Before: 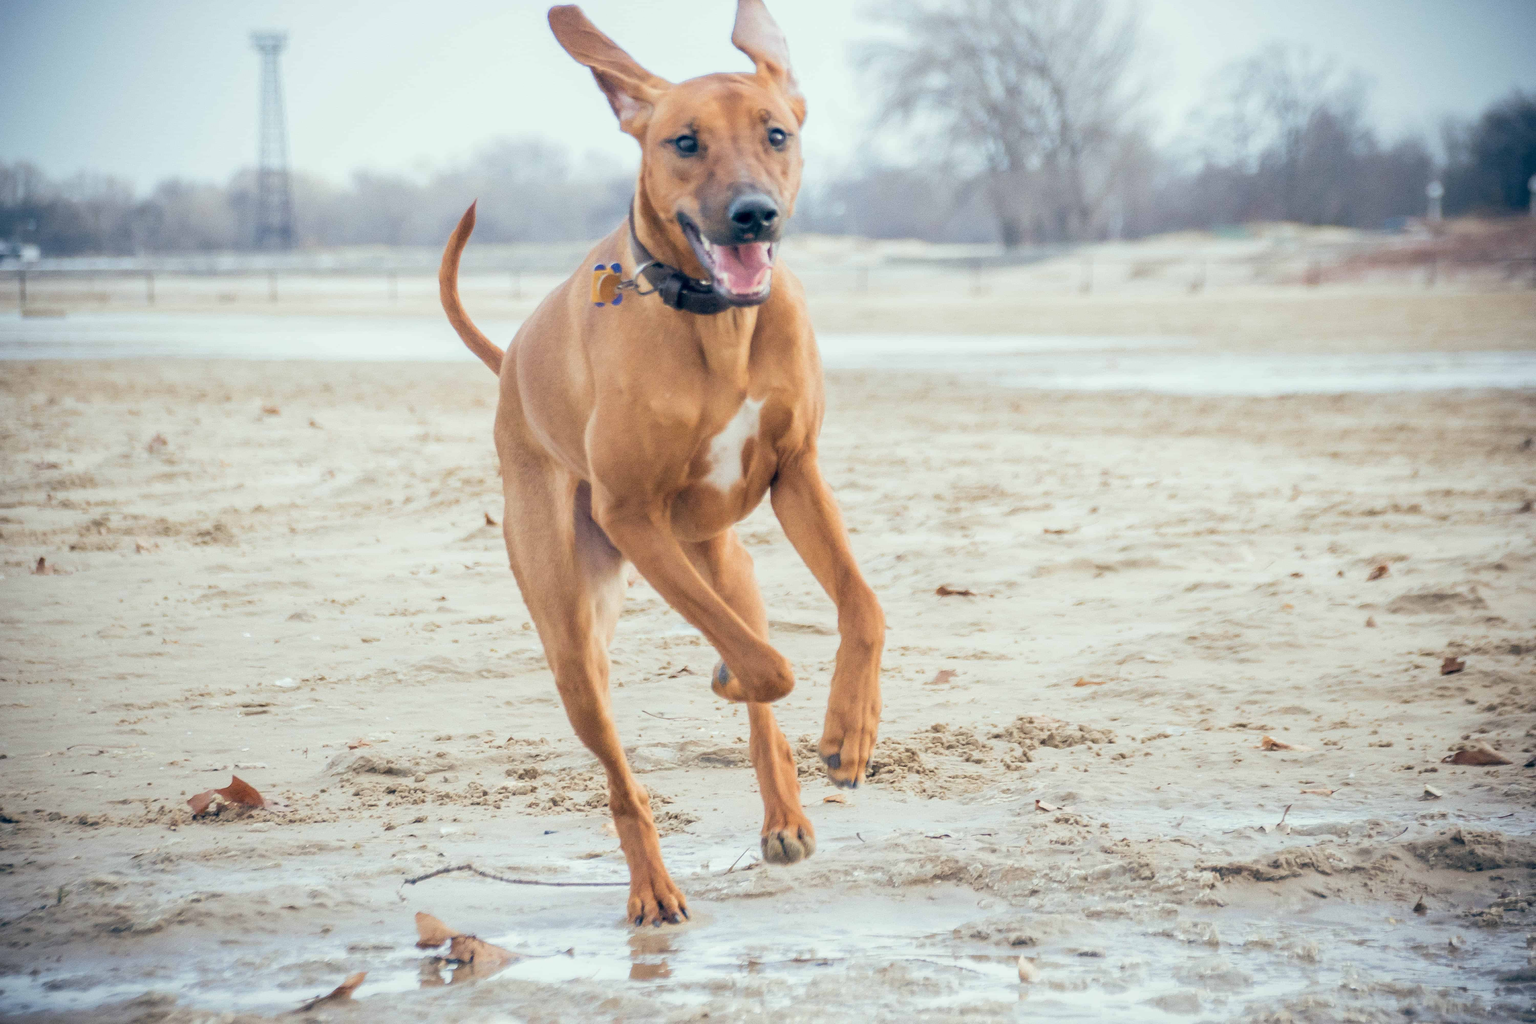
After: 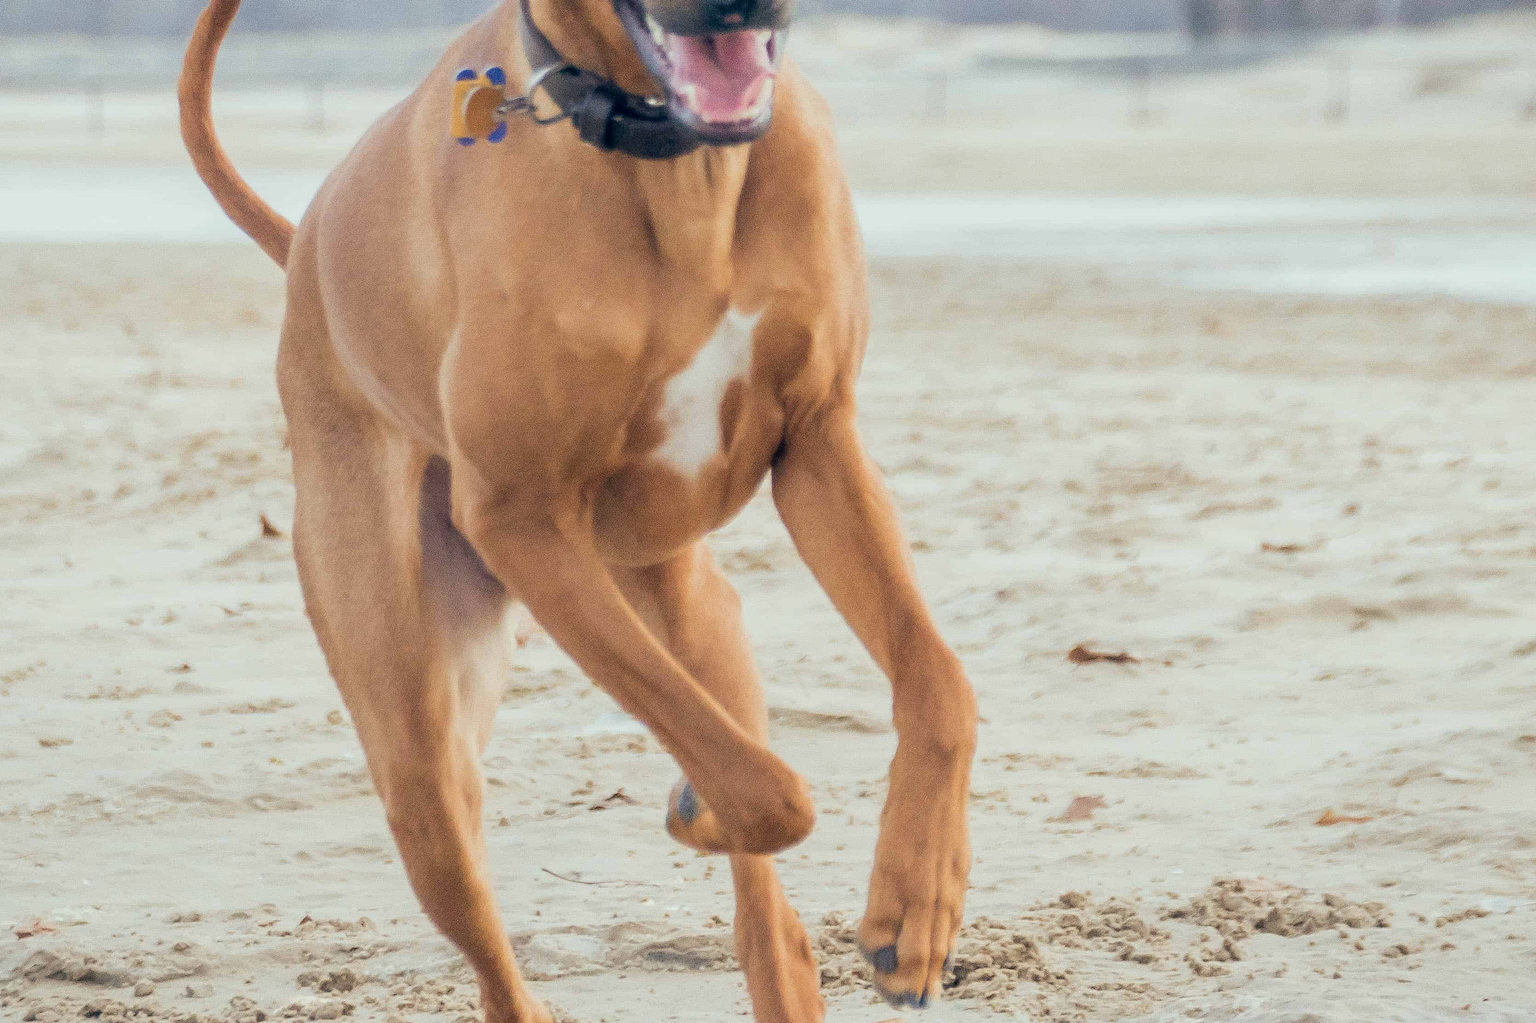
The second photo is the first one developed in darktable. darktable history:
crop and rotate: left 22.13%, top 22.054%, right 22.026%, bottom 22.102%
exposure: exposure -0.153 EV, compensate highlight preservation false
